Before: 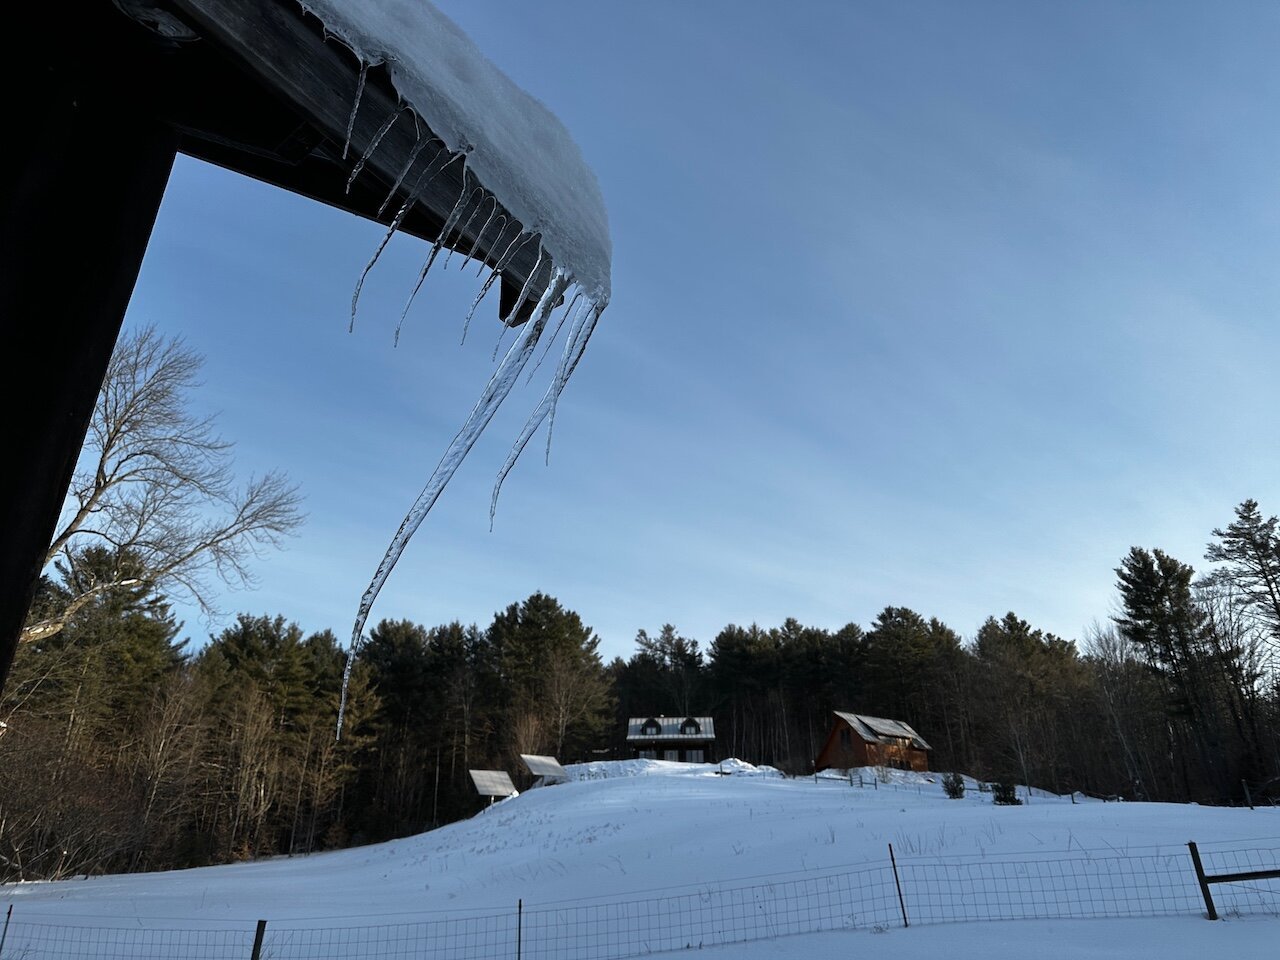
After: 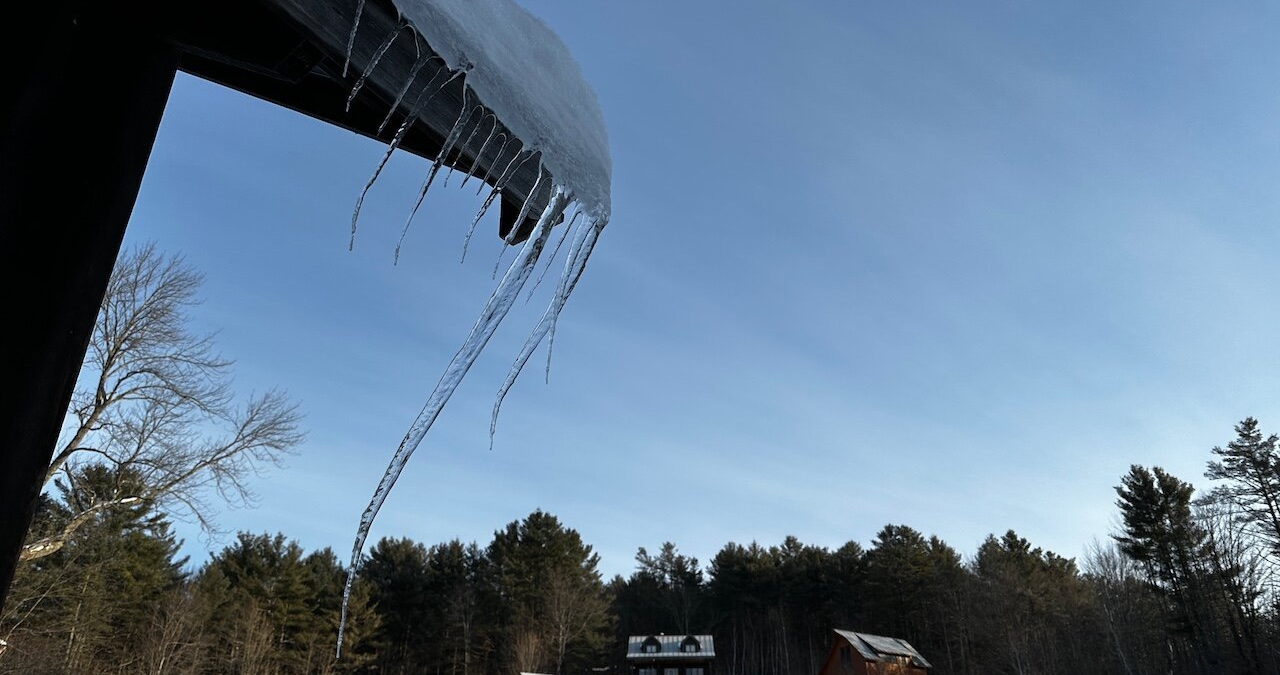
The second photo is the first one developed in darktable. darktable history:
crop and rotate: top 8.624%, bottom 20.98%
